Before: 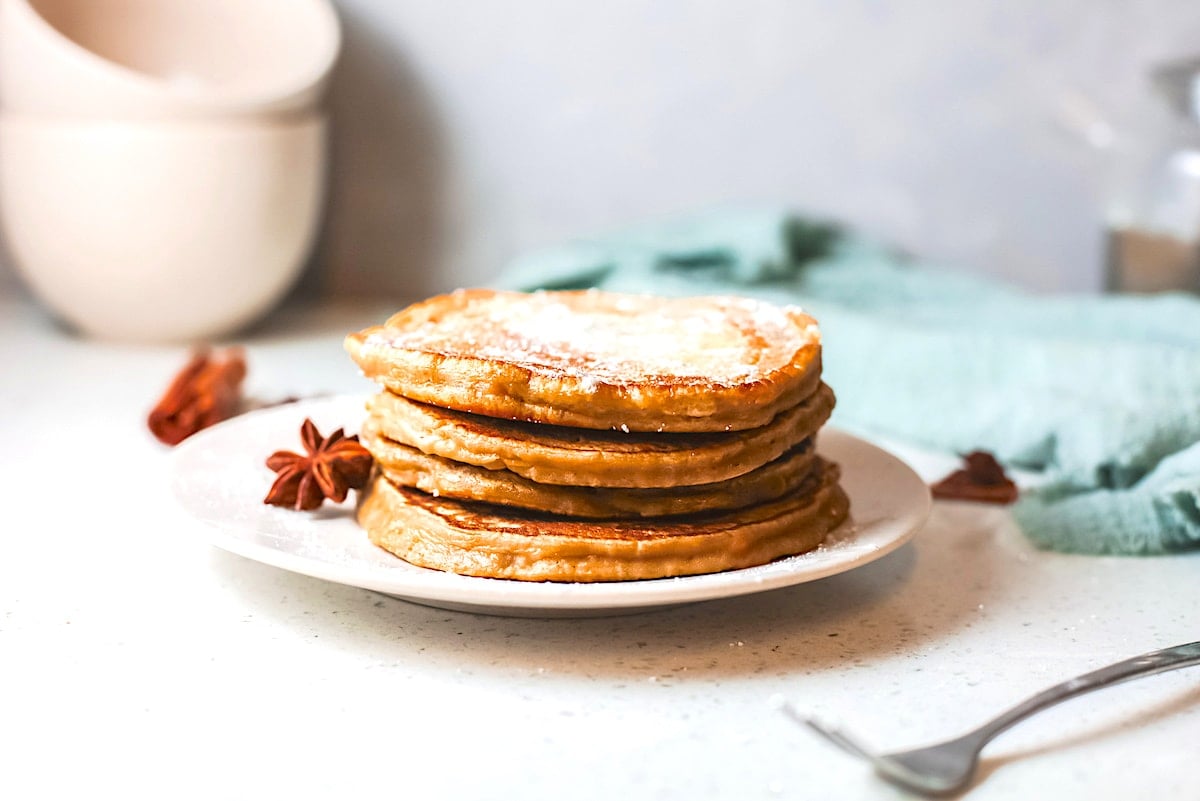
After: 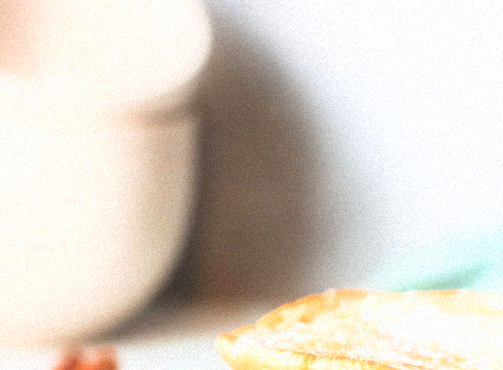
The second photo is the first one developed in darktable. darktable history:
crop and rotate: left 10.817%, top 0.062%, right 47.194%, bottom 53.626%
grain: mid-tones bias 0%
bloom: size 5%, threshold 95%, strength 15%
